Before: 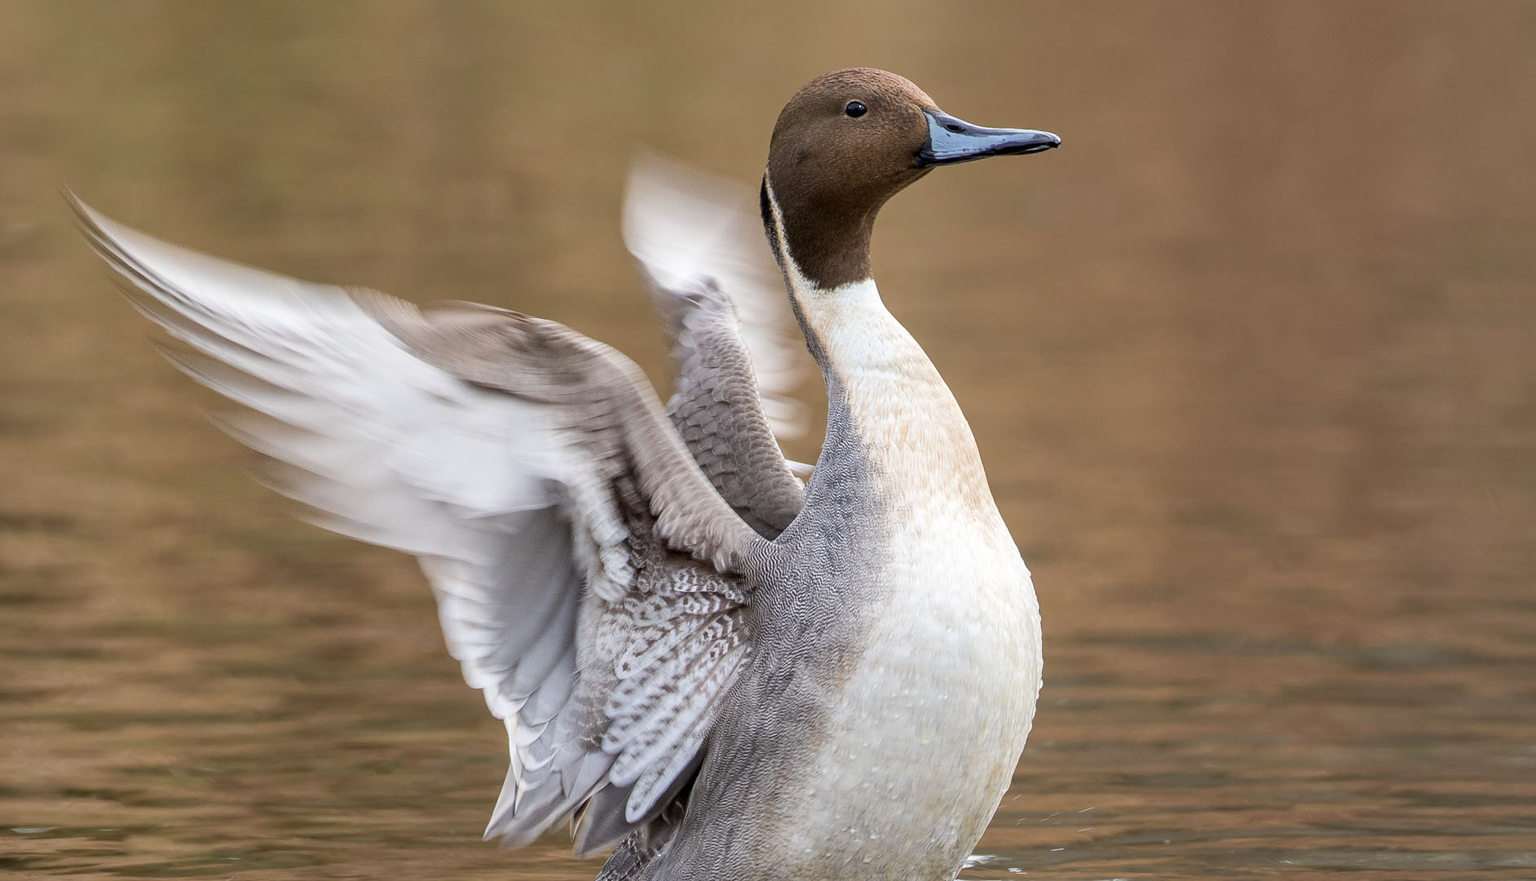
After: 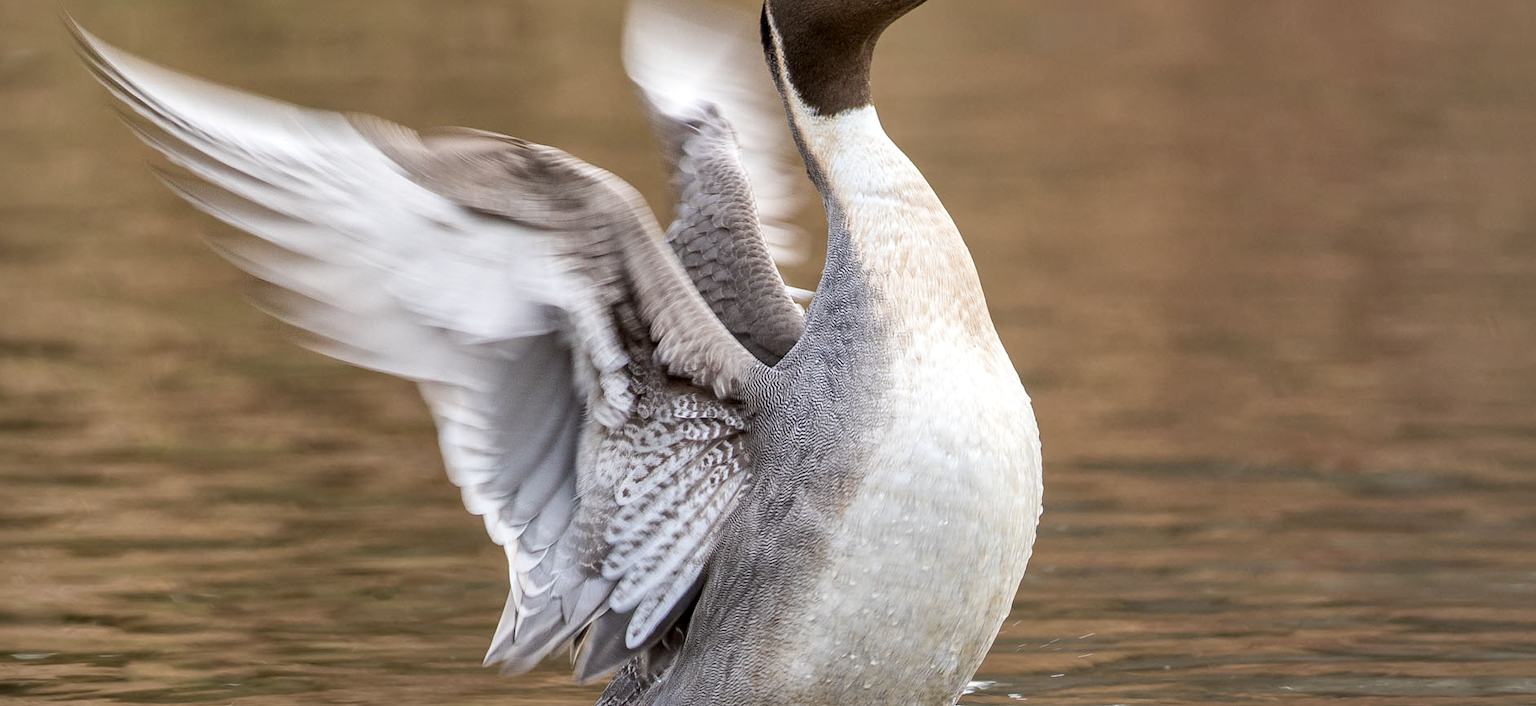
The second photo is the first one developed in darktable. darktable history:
local contrast: mode bilateral grid, contrast 20, coarseness 49, detail 132%, midtone range 0.2
crop and rotate: top 19.799%
